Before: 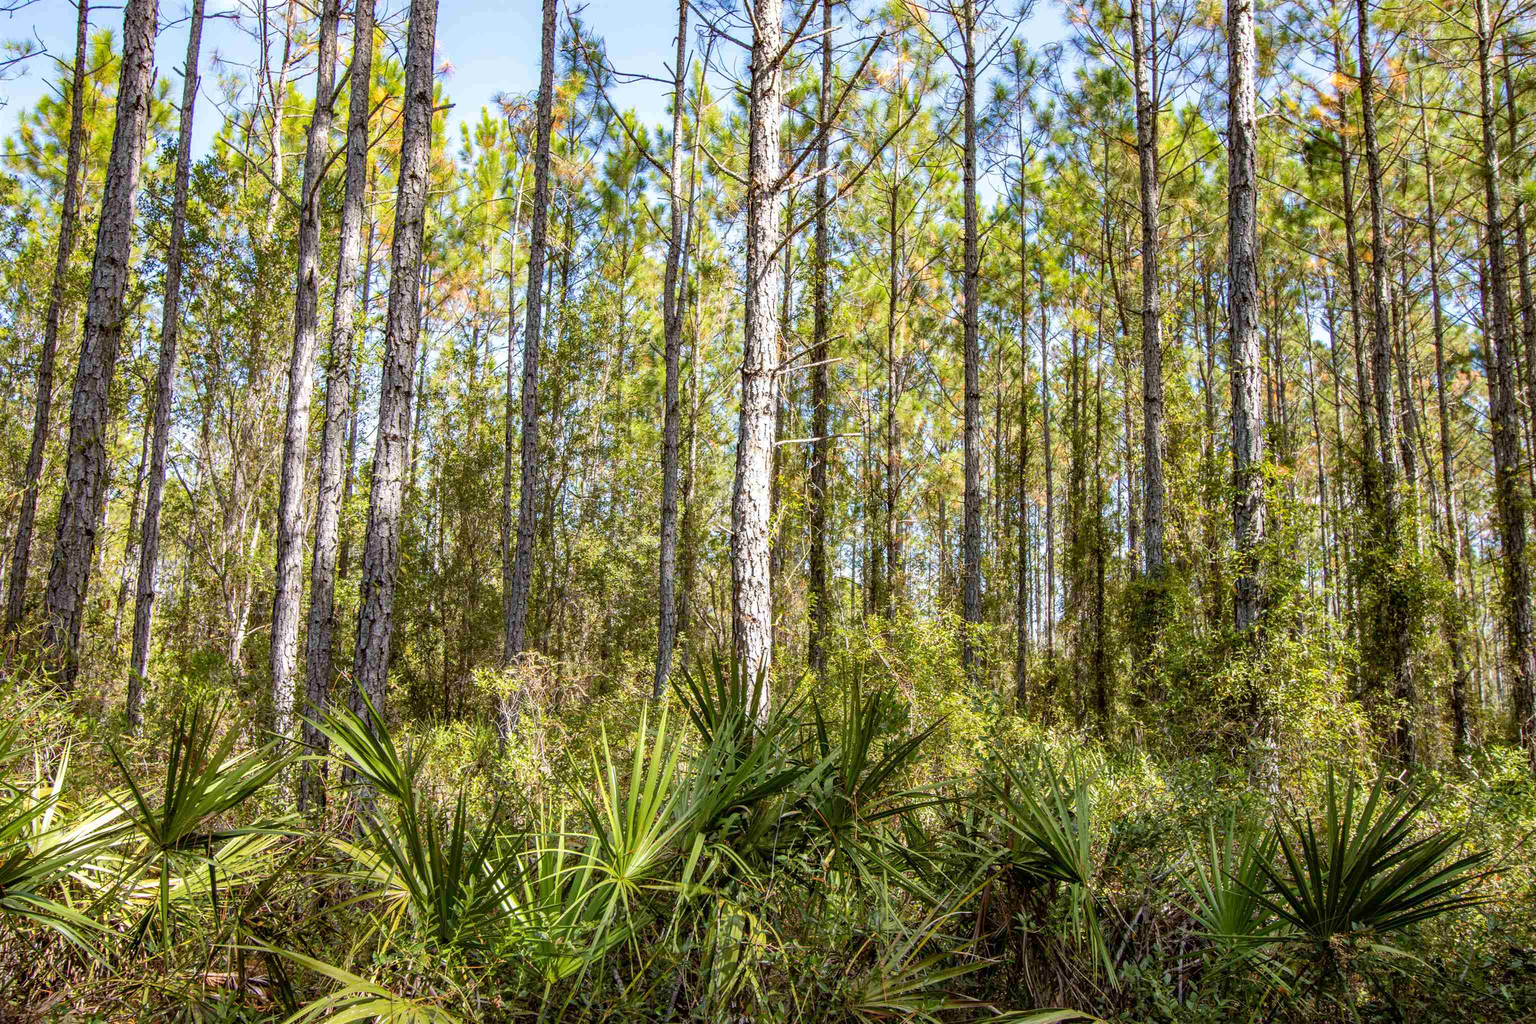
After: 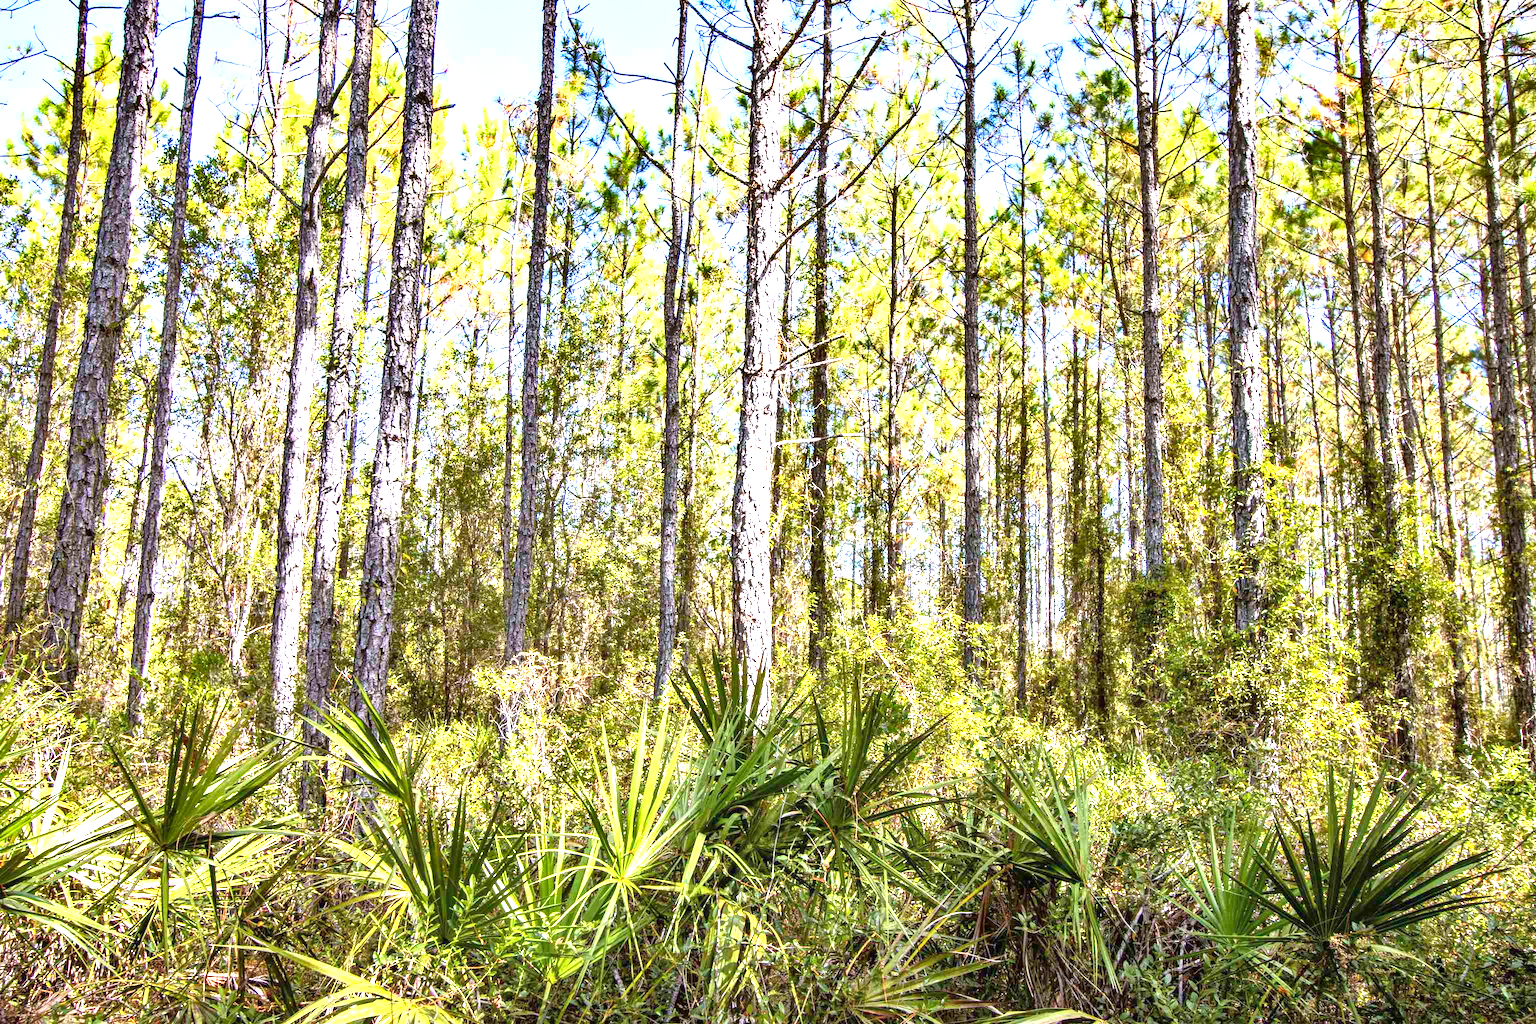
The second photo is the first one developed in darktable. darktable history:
white balance: red 1.004, blue 1.096
shadows and highlights: shadows 49, highlights -41, soften with gaussian
exposure: black level correction 0, exposure 1.45 EV, compensate exposure bias true, compensate highlight preservation false
